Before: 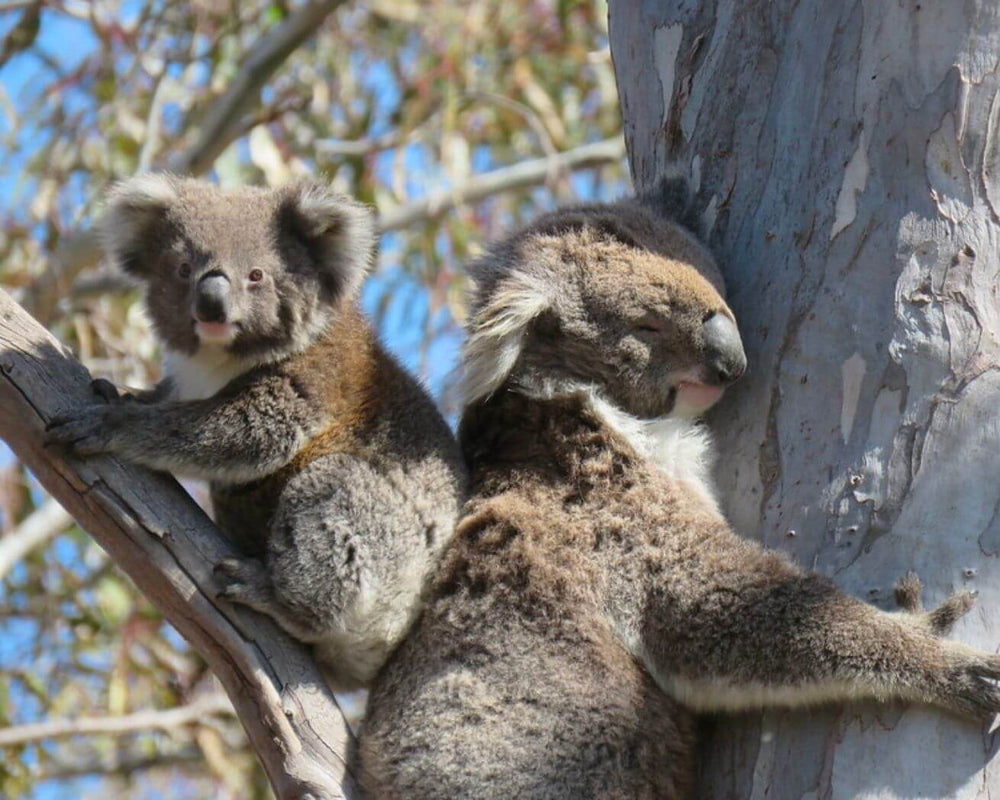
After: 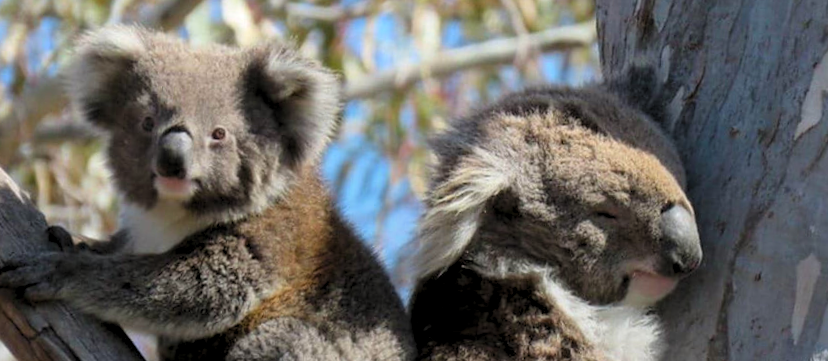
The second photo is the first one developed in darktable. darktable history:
rotate and perspective: rotation 4.1°, automatic cropping off
crop: left 7.036%, top 18.398%, right 14.379%, bottom 40.043%
levels: levels [0.073, 0.497, 0.972]
graduated density: rotation -180°, offset 27.42
